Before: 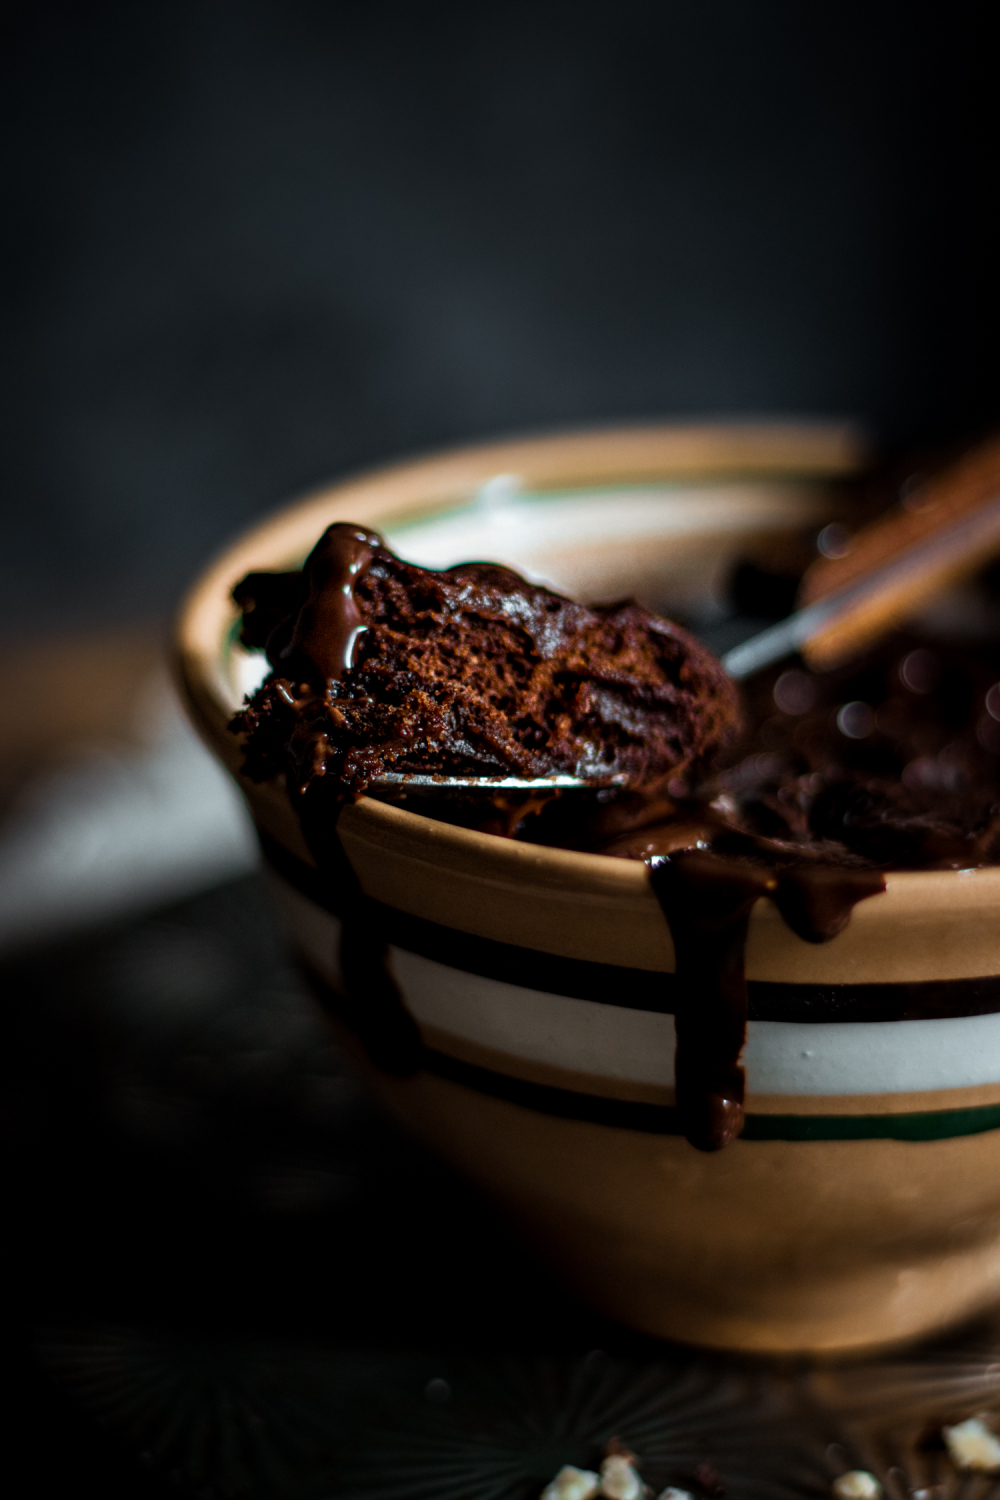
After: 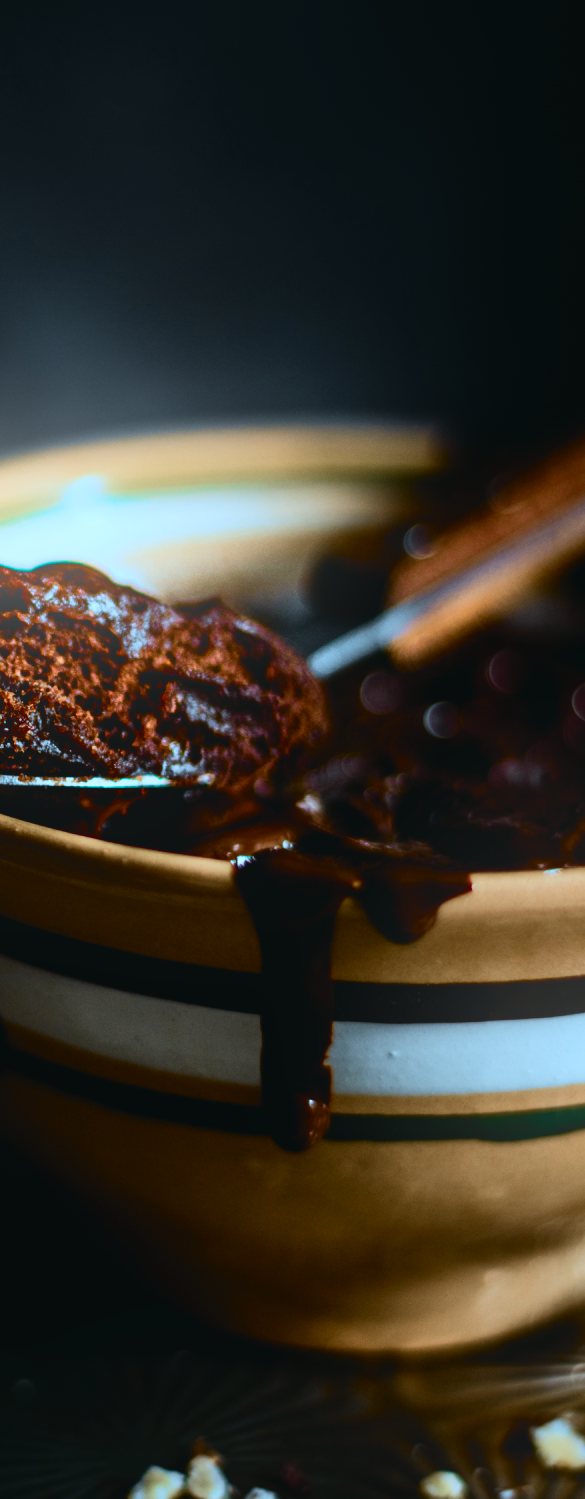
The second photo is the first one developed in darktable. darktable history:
crop: left 41.402%
white balance: emerald 1
tone curve: curves: ch0 [(0, 0.03) (0.113, 0.087) (0.207, 0.184) (0.515, 0.612) (0.712, 0.793) (1, 0.946)]; ch1 [(0, 0) (0.172, 0.123) (0.317, 0.279) (0.414, 0.382) (0.476, 0.479) (0.505, 0.498) (0.534, 0.534) (0.621, 0.65) (0.709, 0.764) (1, 1)]; ch2 [(0, 0) (0.411, 0.424) (0.505, 0.505) (0.521, 0.524) (0.537, 0.57) (0.65, 0.699) (1, 1)], color space Lab, independent channels, preserve colors none
bloom: on, module defaults
color correction: highlights a* -9.73, highlights b* -21.22
